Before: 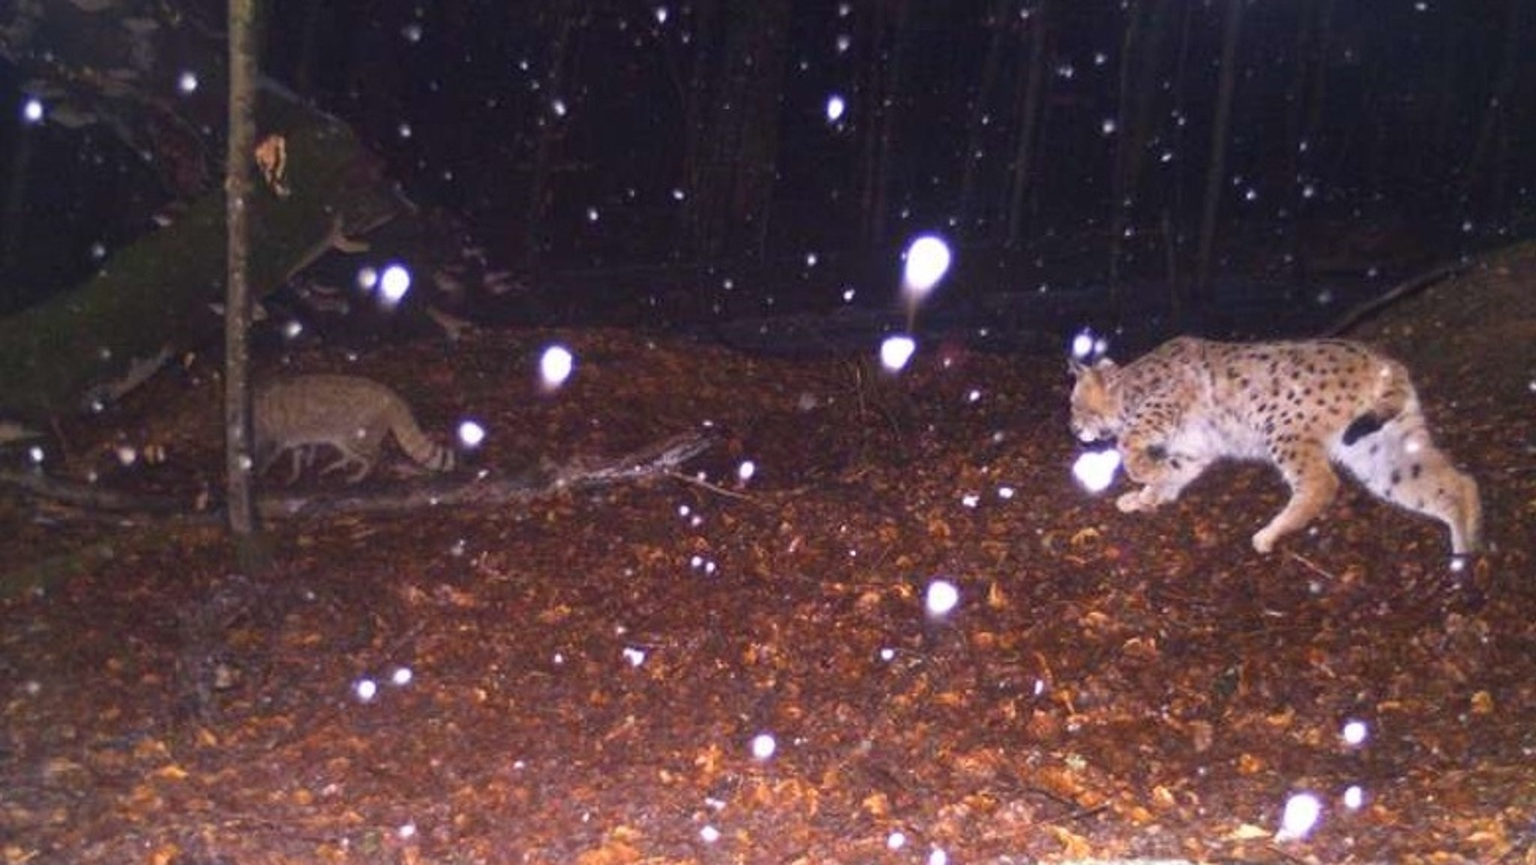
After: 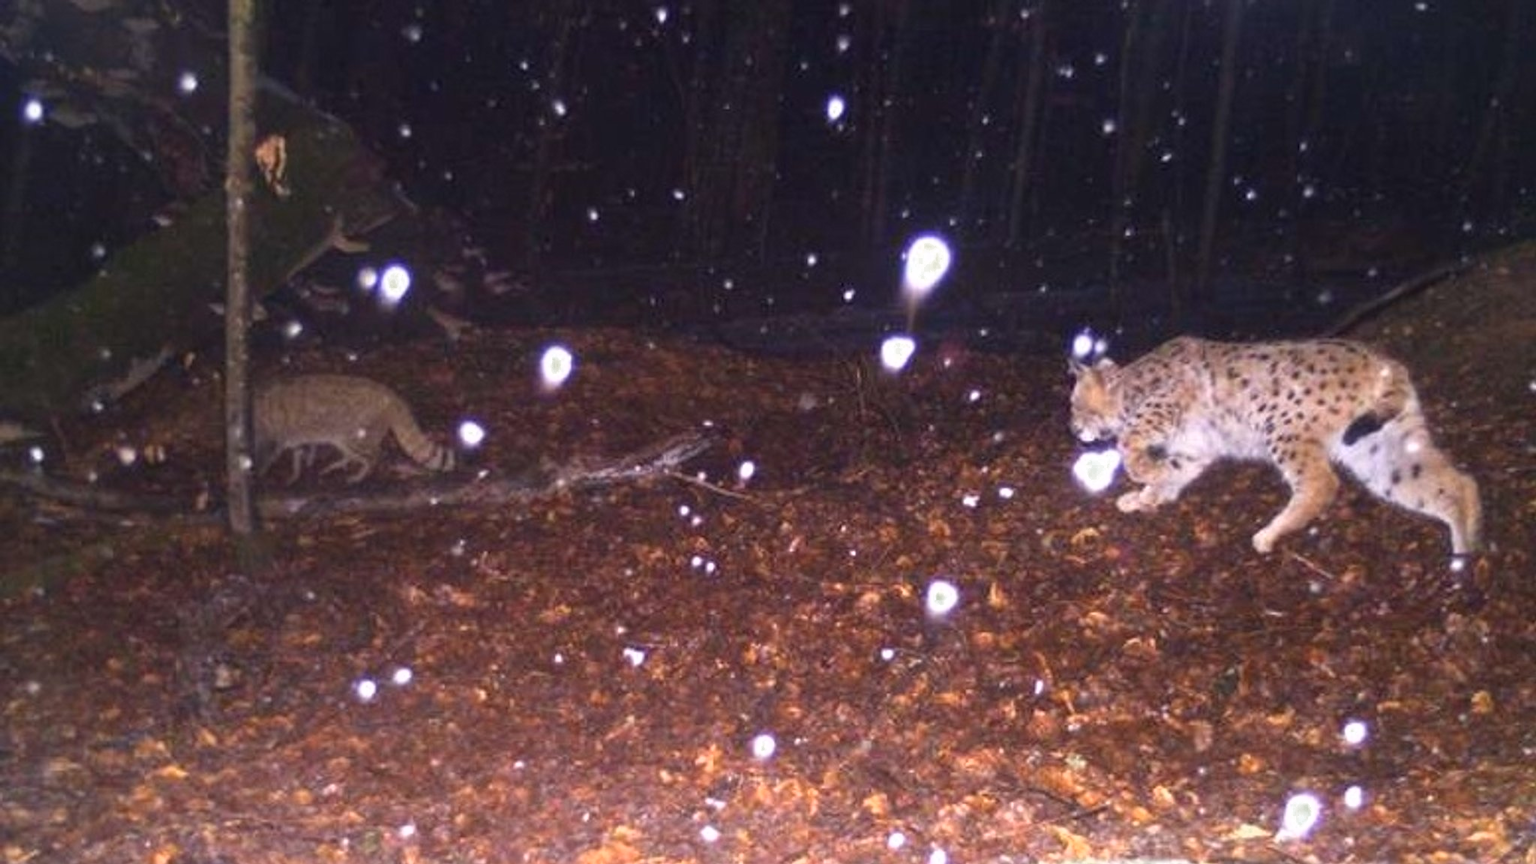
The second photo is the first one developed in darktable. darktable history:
color zones: curves: ch0 [(0.25, 0.5) (0.347, 0.092) (0.75, 0.5)]; ch1 [(0.25, 0.5) (0.33, 0.51) (0.75, 0.5)], mix 31.05%
